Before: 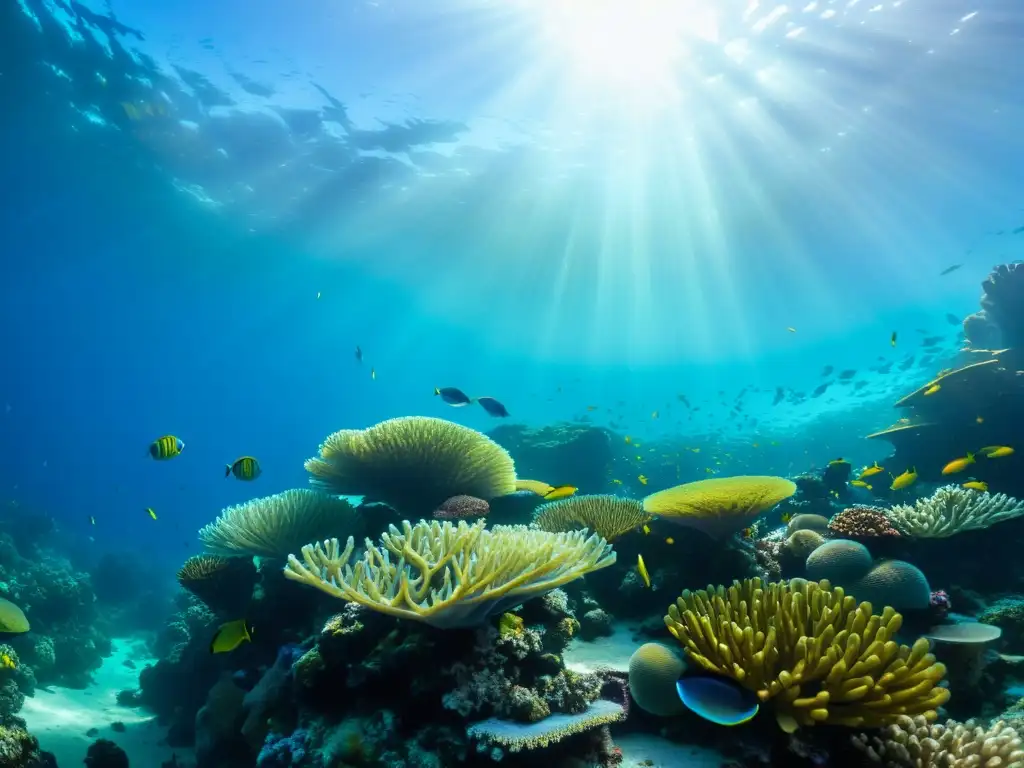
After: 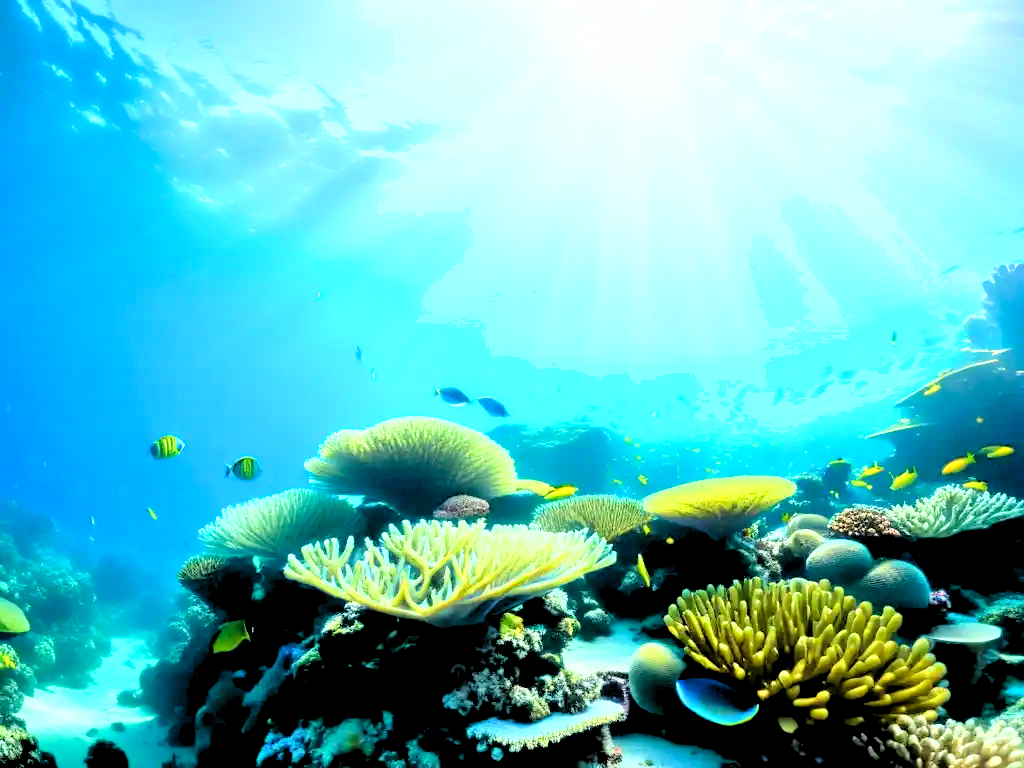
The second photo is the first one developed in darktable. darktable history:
filmic rgb: black relative exposure -7.75 EV, white relative exposure 4.36 EV, hardness 3.76, latitude 50.15%, contrast 1.1
shadows and highlights: shadows 37.54, highlights -27.68, soften with gaussian
exposure: black level correction 0, exposure 0.499 EV, compensate highlight preservation false
tone equalizer: -8 EV -0.42 EV, -7 EV -0.409 EV, -6 EV -0.354 EV, -5 EV -0.205 EV, -3 EV 0.196 EV, -2 EV 0.307 EV, -1 EV 0.381 EV, +0 EV 0.424 EV, mask exposure compensation -0.503 EV
levels: levels [0.036, 0.364, 0.827]
